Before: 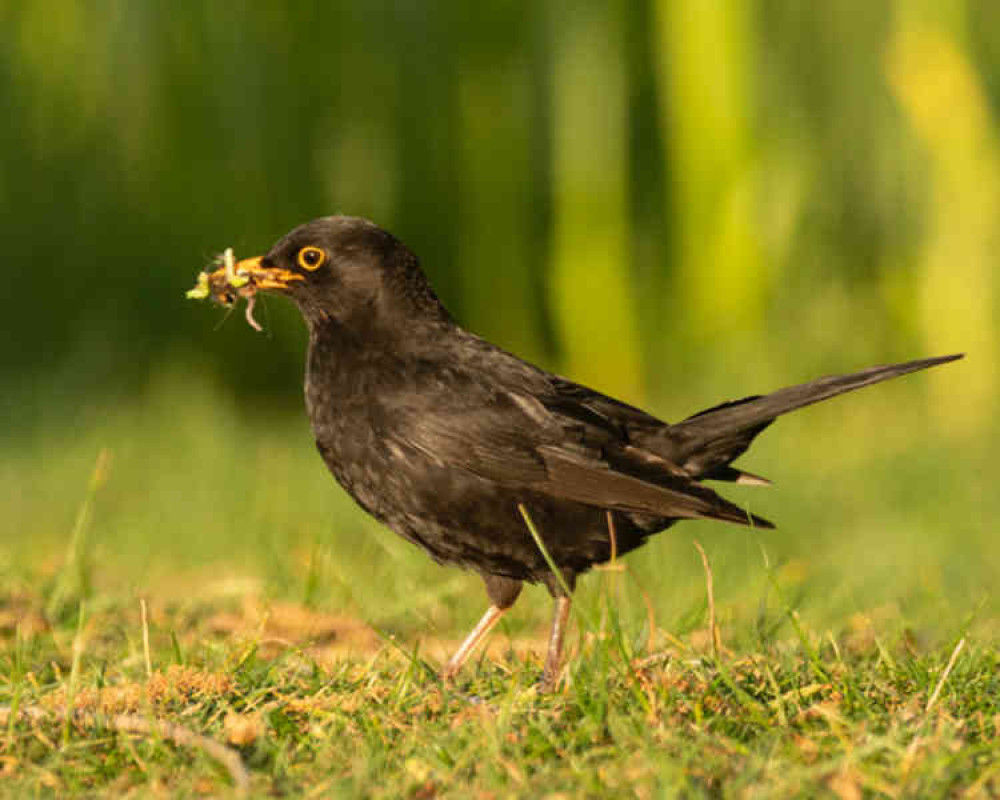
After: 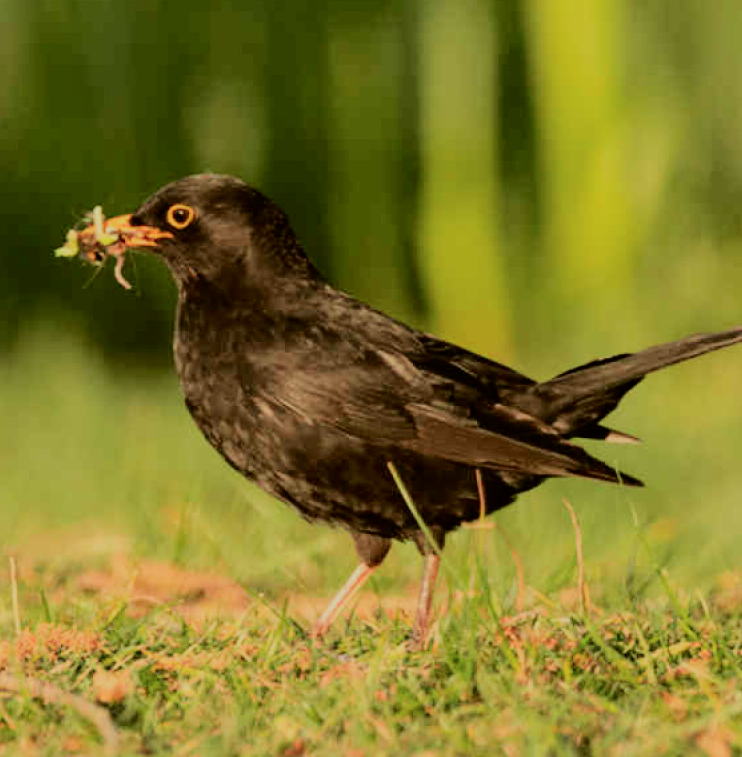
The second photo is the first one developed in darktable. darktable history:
filmic rgb: black relative exposure -7.65 EV, white relative exposure 4.56 EV, hardness 3.61
crop and rotate: left 13.15%, top 5.251%, right 12.609%
tone curve: curves: ch0 [(0, 0) (0.091, 0.066) (0.184, 0.16) (0.491, 0.519) (0.748, 0.765) (1, 0.919)]; ch1 [(0, 0) (0.179, 0.173) (0.322, 0.32) (0.424, 0.424) (0.502, 0.504) (0.56, 0.578) (0.631, 0.675) (0.777, 0.806) (1, 1)]; ch2 [(0, 0) (0.434, 0.447) (0.483, 0.487) (0.547, 0.573) (0.676, 0.673) (1, 1)], color space Lab, independent channels, preserve colors none
